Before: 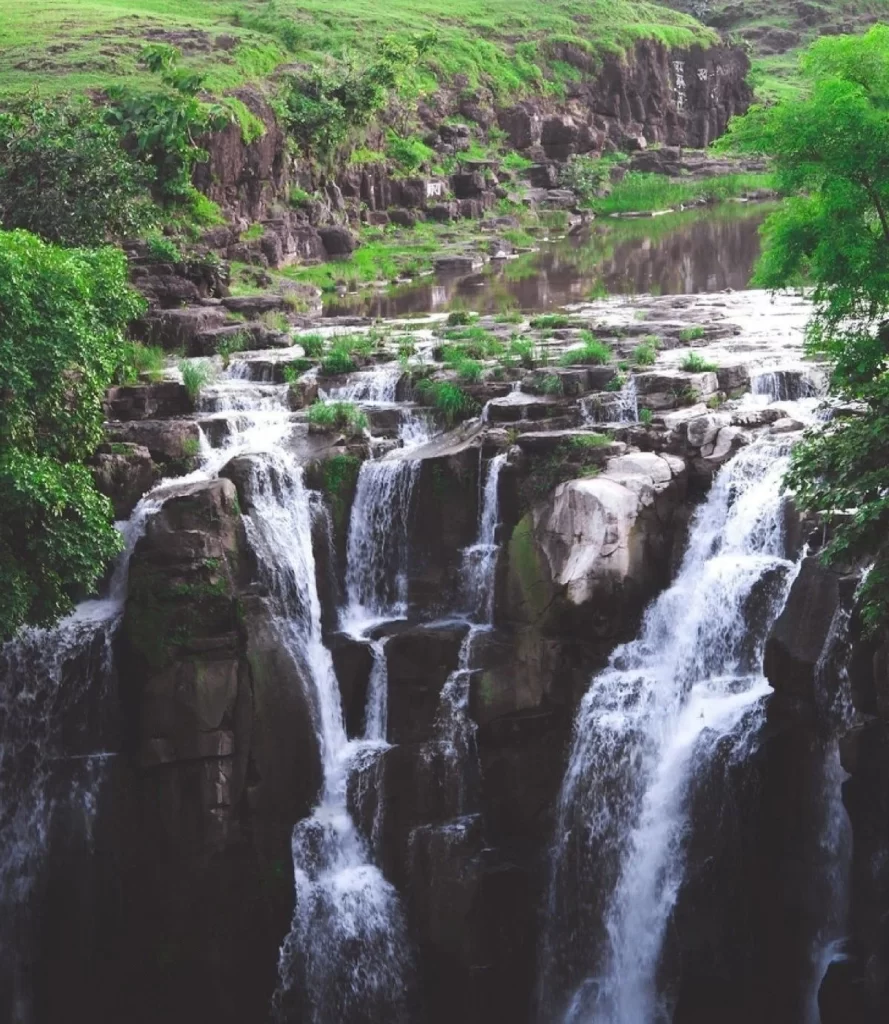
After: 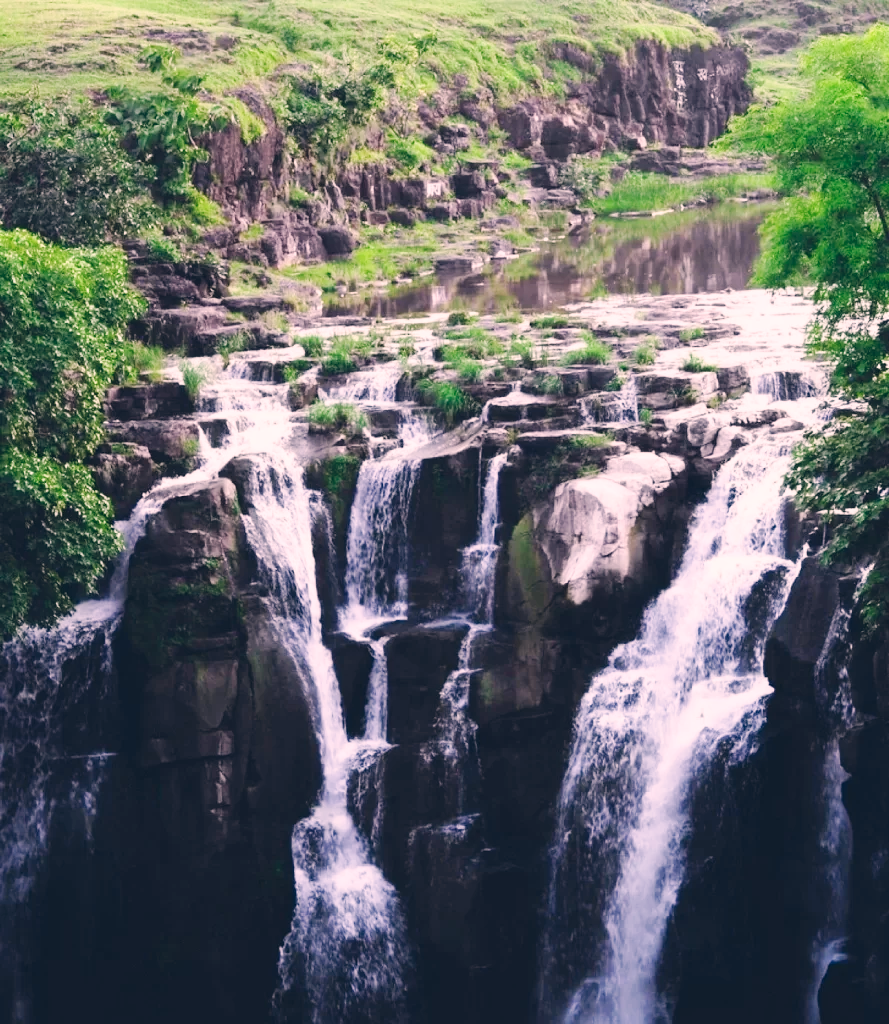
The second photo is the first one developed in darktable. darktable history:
color correction: highlights a* 14.46, highlights b* 5.85, shadows a* -5.53, shadows b* -15.24, saturation 0.85
base curve: curves: ch0 [(0, 0) (0.036, 0.025) (0.121, 0.166) (0.206, 0.329) (0.605, 0.79) (1, 1)], preserve colors none
